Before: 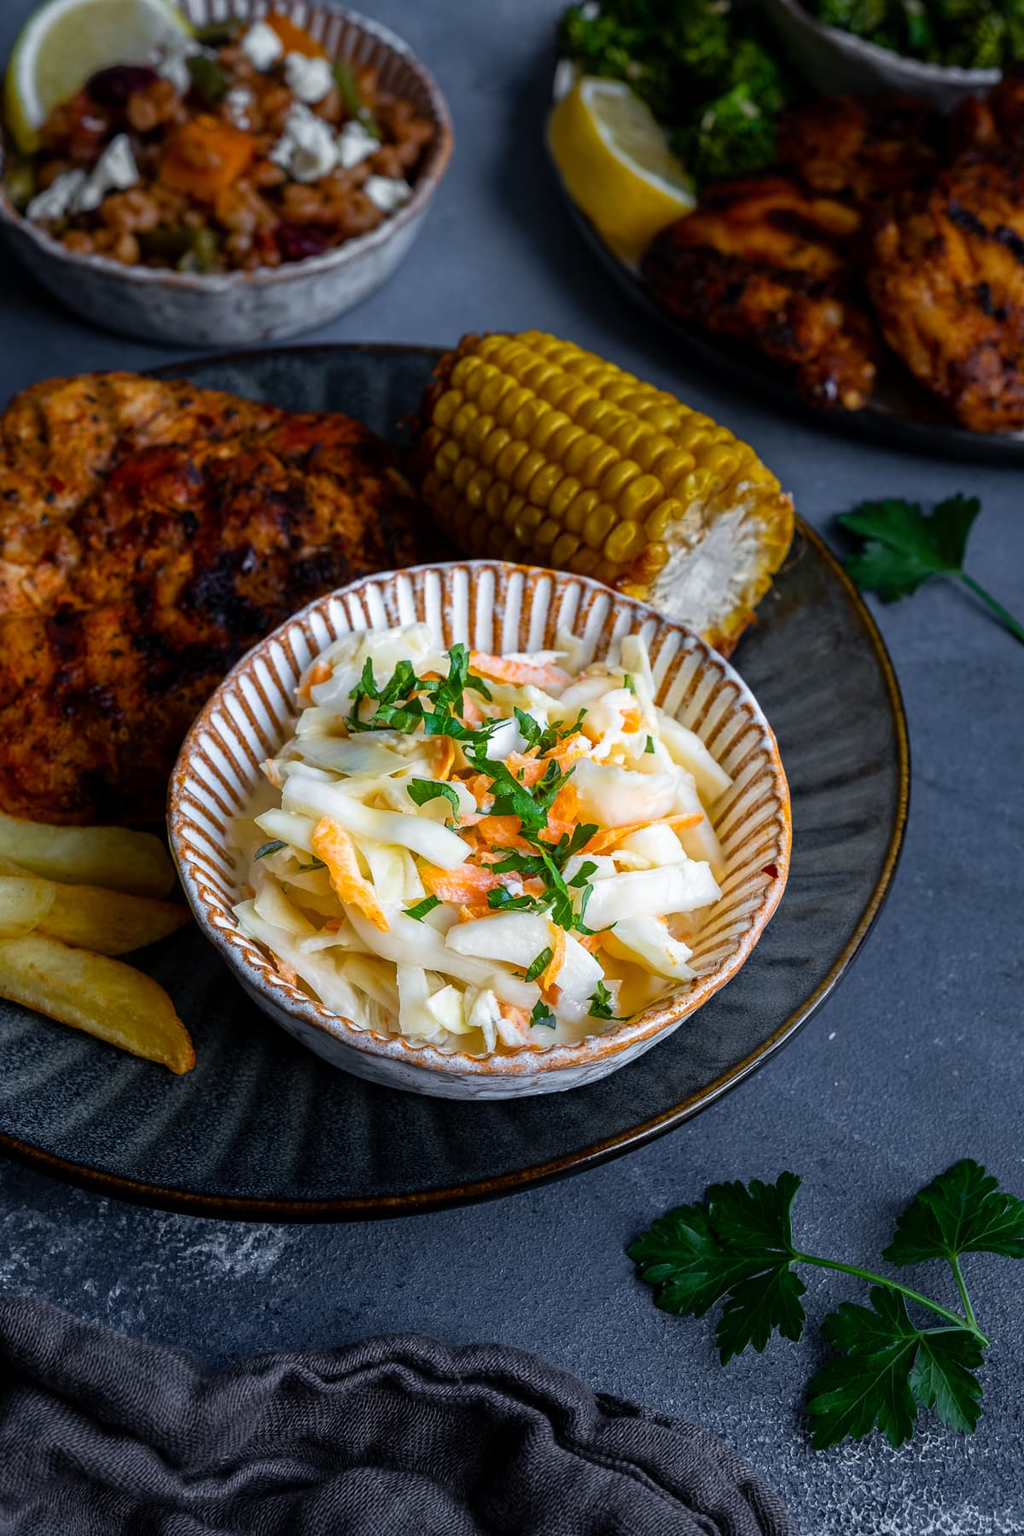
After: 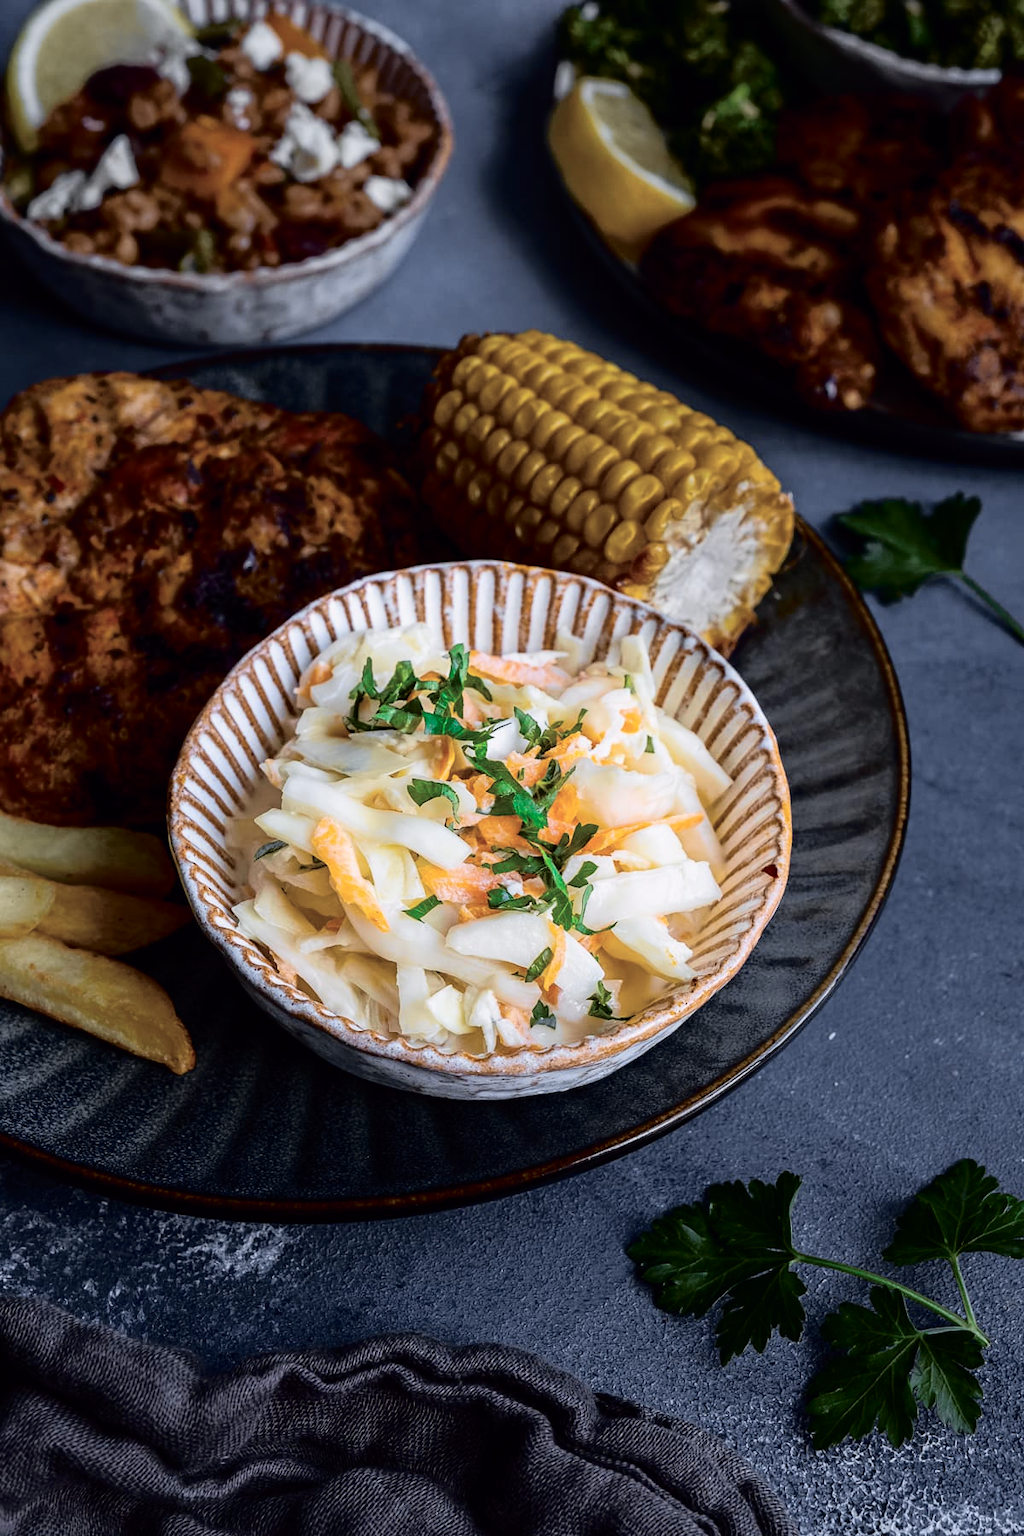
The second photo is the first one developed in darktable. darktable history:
tone curve: curves: ch0 [(0, 0) (0.105, 0.044) (0.195, 0.128) (0.283, 0.283) (0.384, 0.404) (0.485, 0.531) (0.635, 0.7) (0.832, 0.858) (1, 0.977)]; ch1 [(0, 0) (0.161, 0.092) (0.35, 0.33) (0.379, 0.401) (0.448, 0.478) (0.498, 0.503) (0.531, 0.537) (0.586, 0.563) (0.687, 0.648) (1, 1)]; ch2 [(0, 0) (0.359, 0.372) (0.437, 0.437) (0.483, 0.484) (0.53, 0.515) (0.556, 0.553) (0.635, 0.589) (1, 1)], color space Lab, independent channels, preserve colors none
